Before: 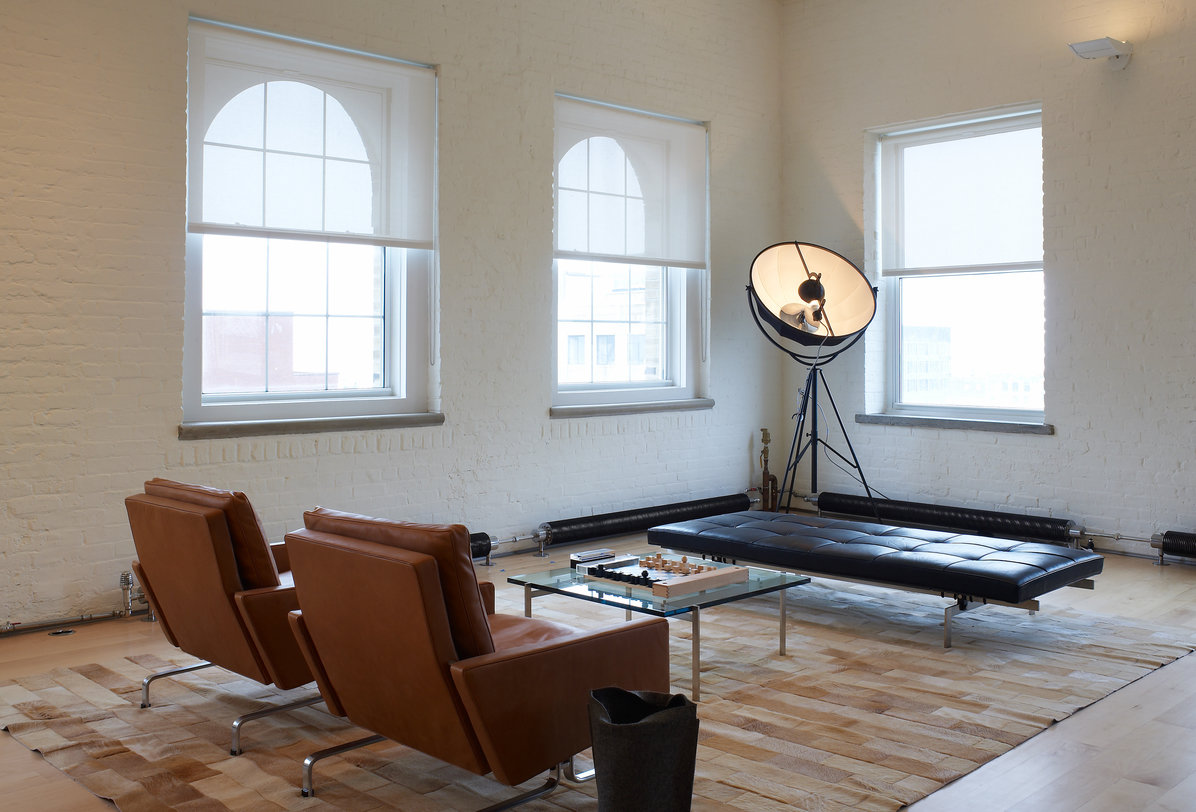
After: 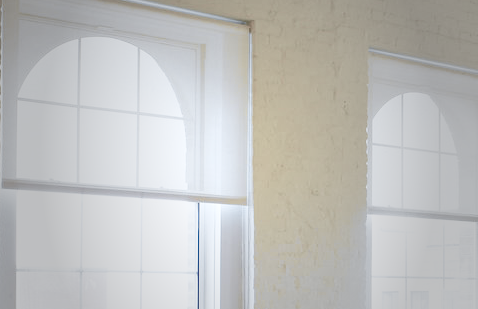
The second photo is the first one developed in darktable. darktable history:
local contrast: highlights 103%, shadows 102%, detail 119%, midtone range 0.2
crop: left 15.617%, top 5.422%, right 44.333%, bottom 56.406%
exposure: compensate exposure bias true, compensate highlight preservation false
tone curve: curves: ch0 [(0, 0) (0.15, 0.17) (0.452, 0.437) (0.611, 0.588) (0.751, 0.749) (1, 1)]; ch1 [(0, 0) (0.325, 0.327) (0.412, 0.45) (0.453, 0.484) (0.5, 0.499) (0.541, 0.55) (0.617, 0.612) (0.695, 0.697) (1, 1)]; ch2 [(0, 0) (0.386, 0.397) (0.452, 0.459) (0.505, 0.498) (0.524, 0.547) (0.574, 0.566) (0.633, 0.641) (1, 1)], color space Lab, independent channels, preserve colors none
base curve: curves: ch0 [(0, 0) (0.028, 0.03) (0.121, 0.232) (0.46, 0.748) (0.859, 0.968) (1, 1)], preserve colors none
vignetting: fall-off start 16.85%, fall-off radius 99.23%, width/height ratio 0.72
